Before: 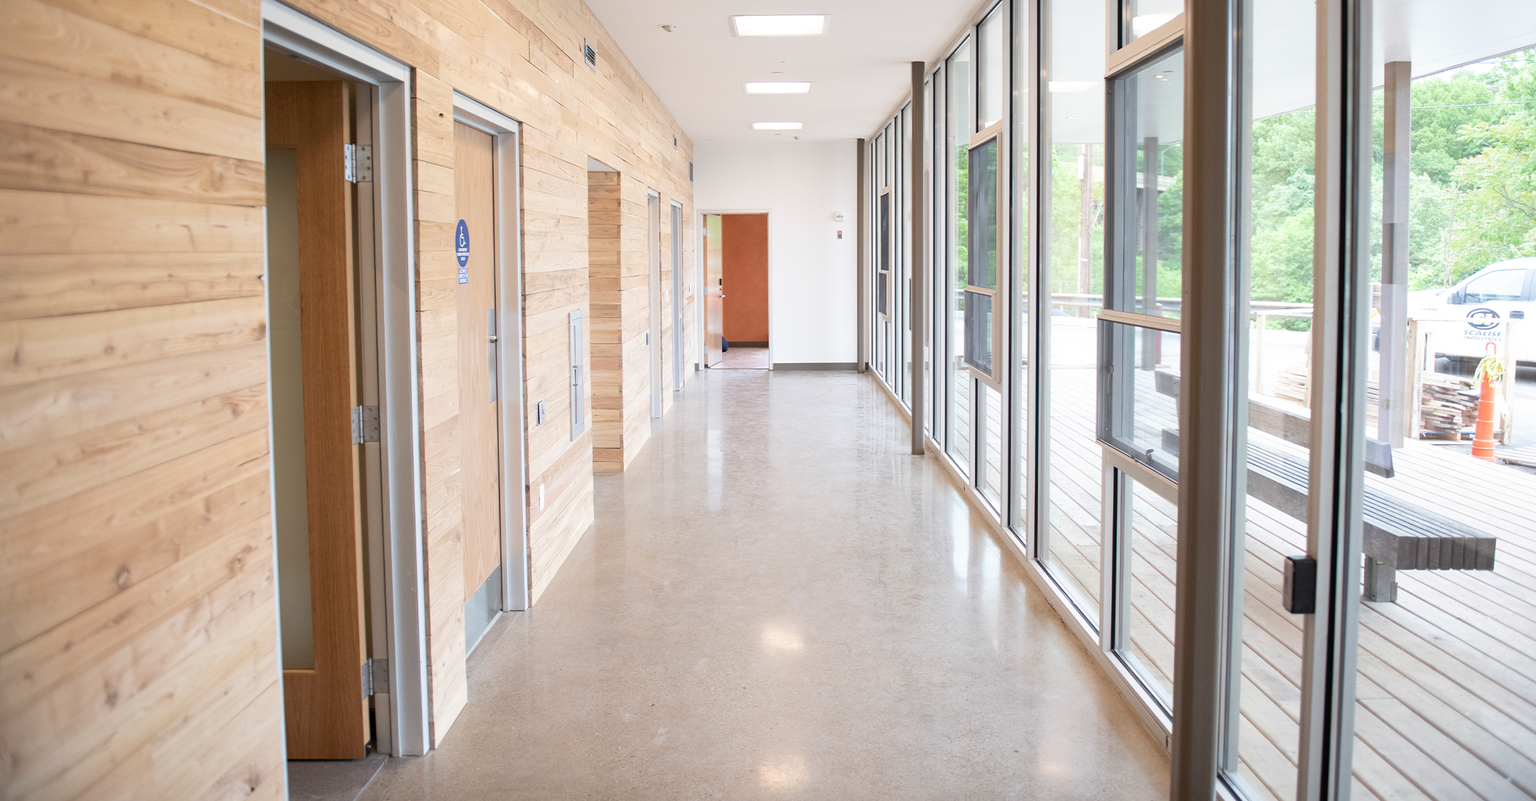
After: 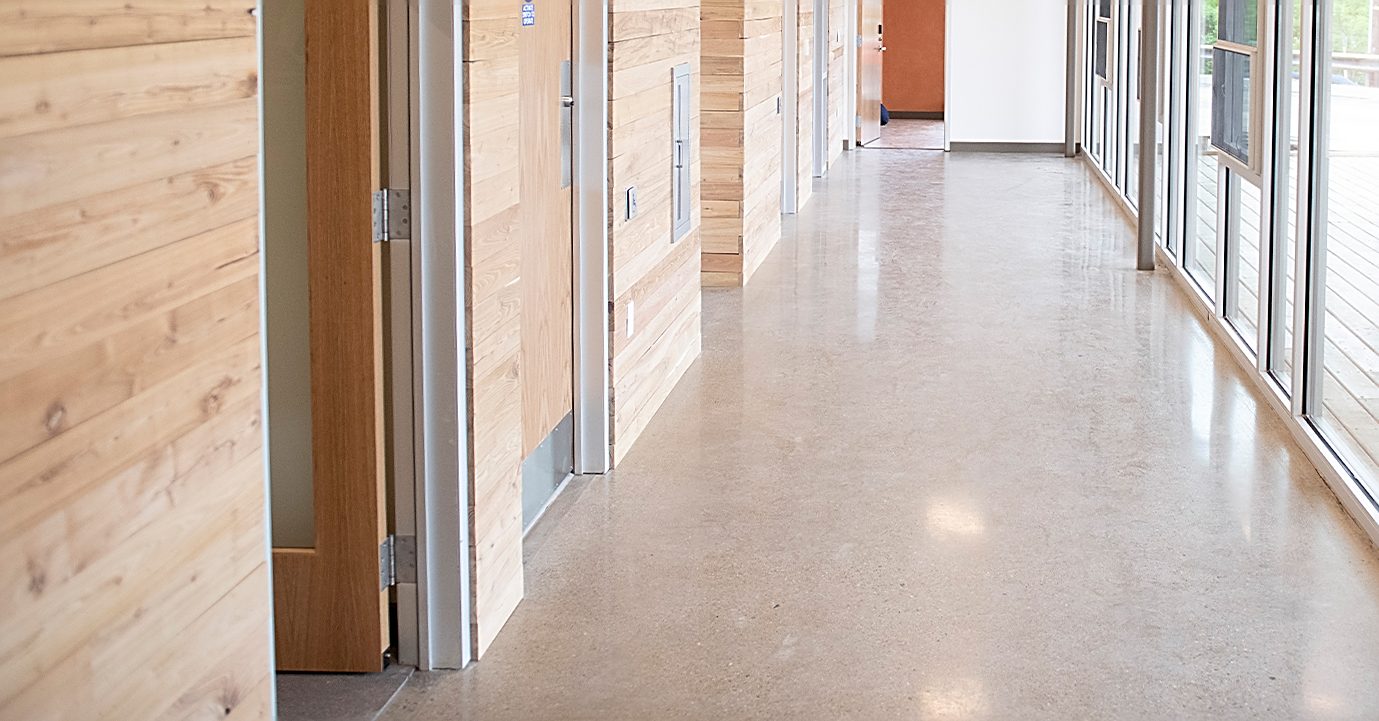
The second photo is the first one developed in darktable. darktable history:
sharpen: amount 0.909
crop and rotate: angle -1.05°, left 3.605%, top 31.816%, right 28.41%
